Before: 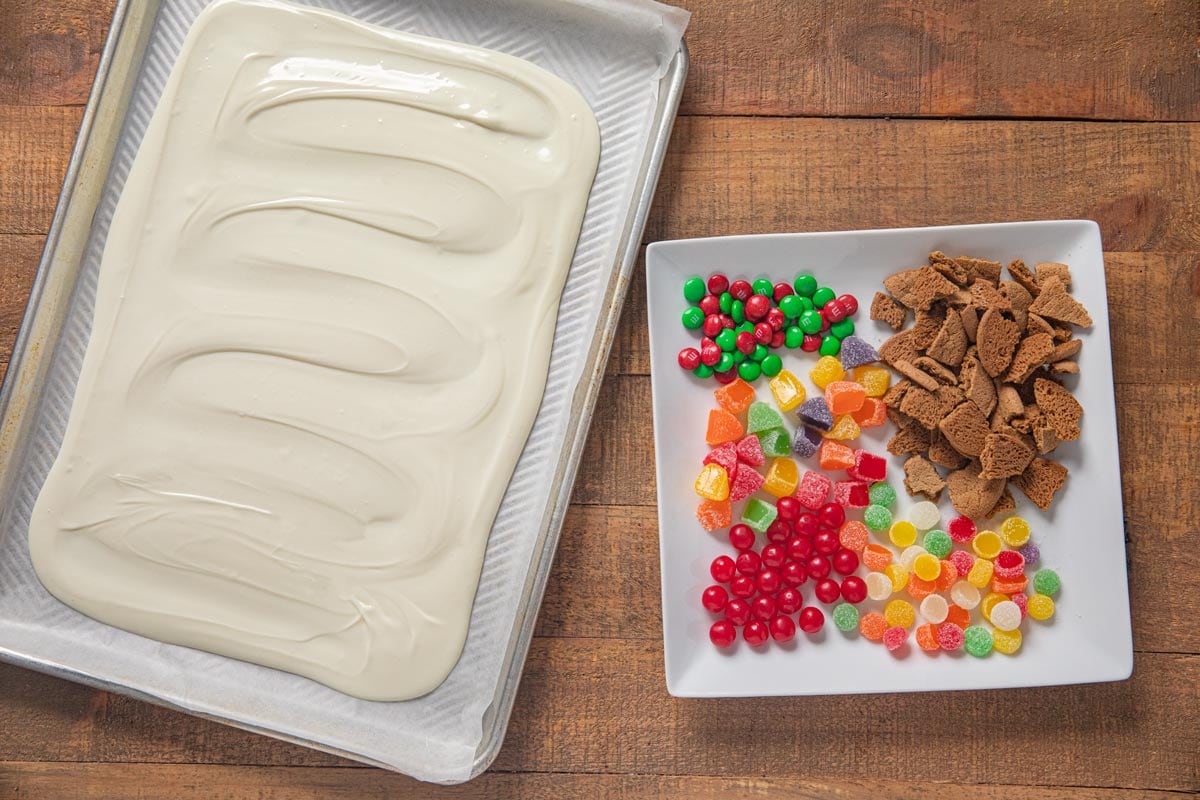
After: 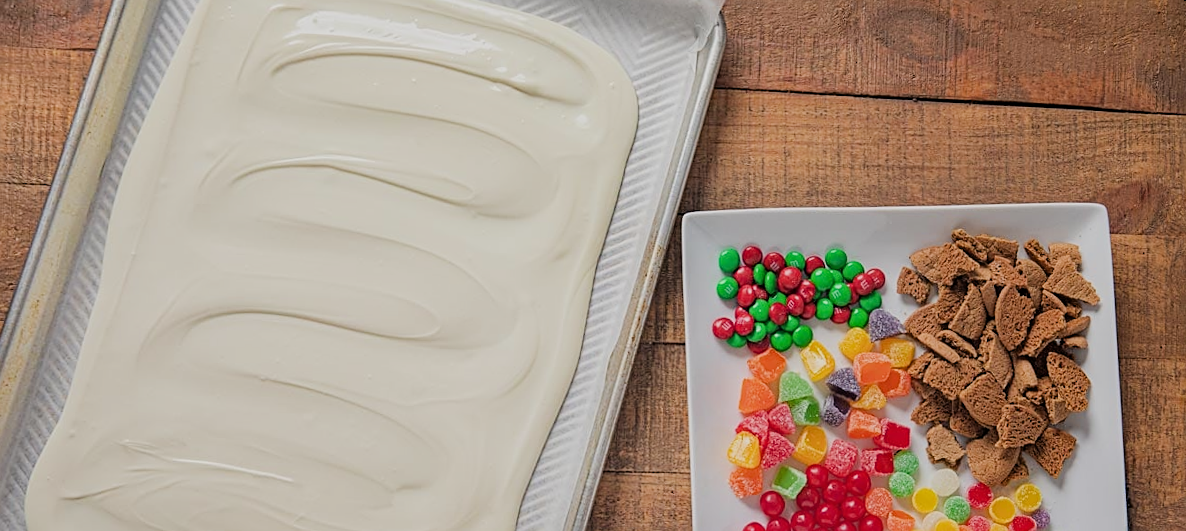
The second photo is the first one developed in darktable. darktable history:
crop: bottom 28.576%
rotate and perspective: rotation 0.679°, lens shift (horizontal) 0.136, crop left 0.009, crop right 0.991, crop top 0.078, crop bottom 0.95
filmic rgb: black relative exposure -7.65 EV, white relative exposure 4.56 EV, hardness 3.61, contrast 1.05
sharpen: on, module defaults
